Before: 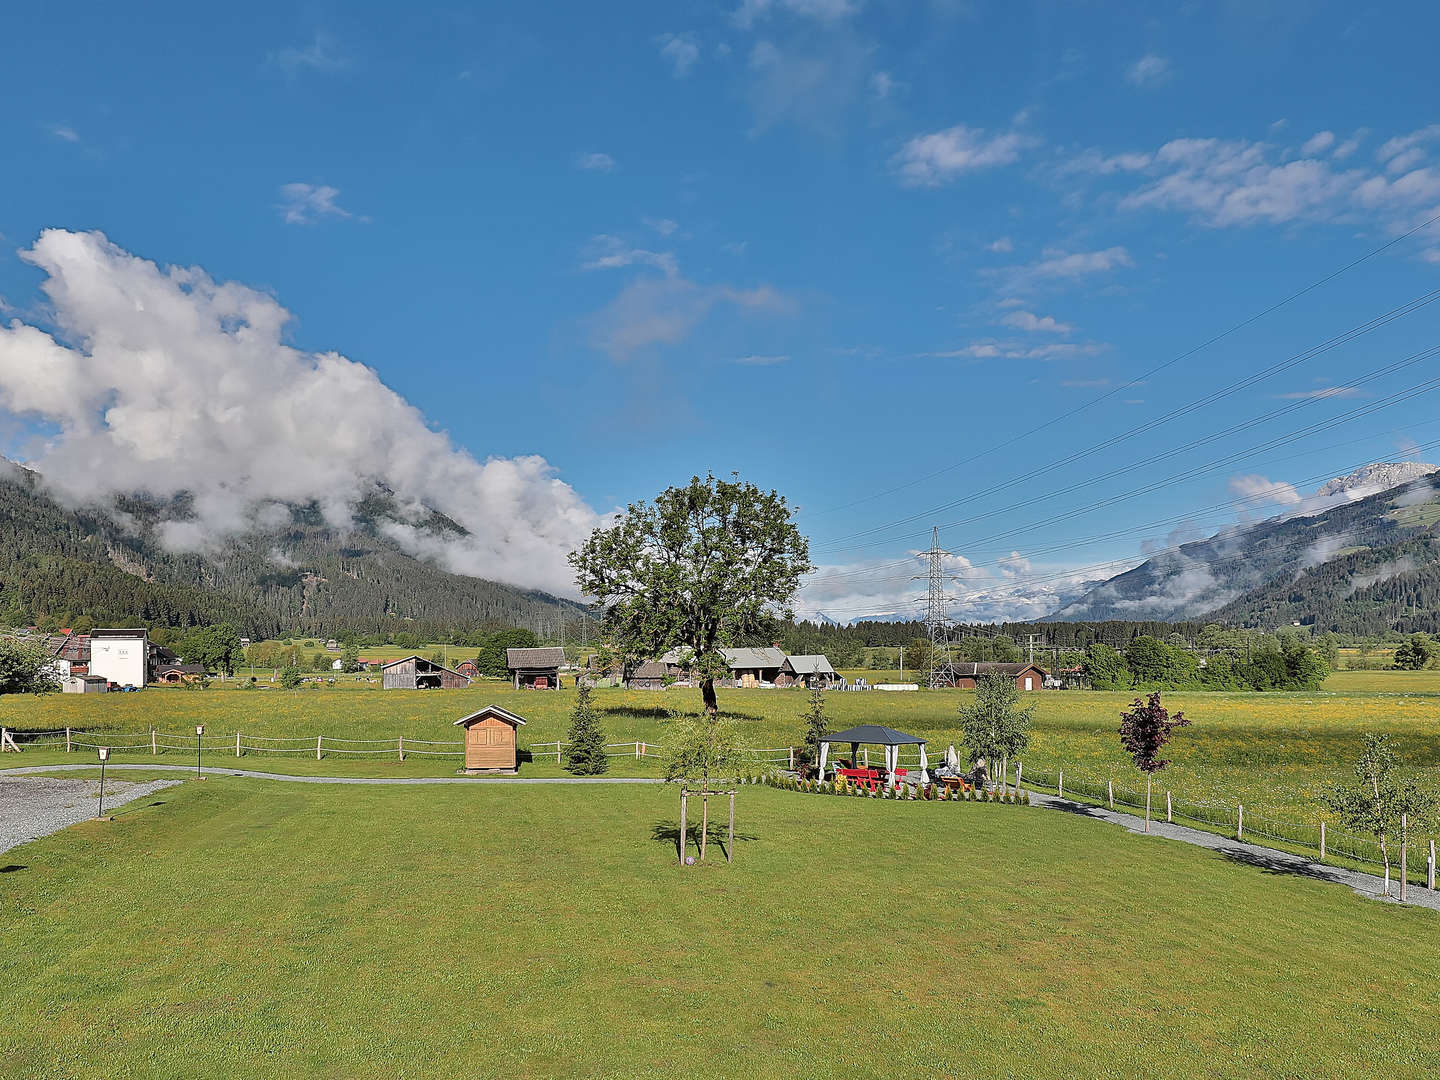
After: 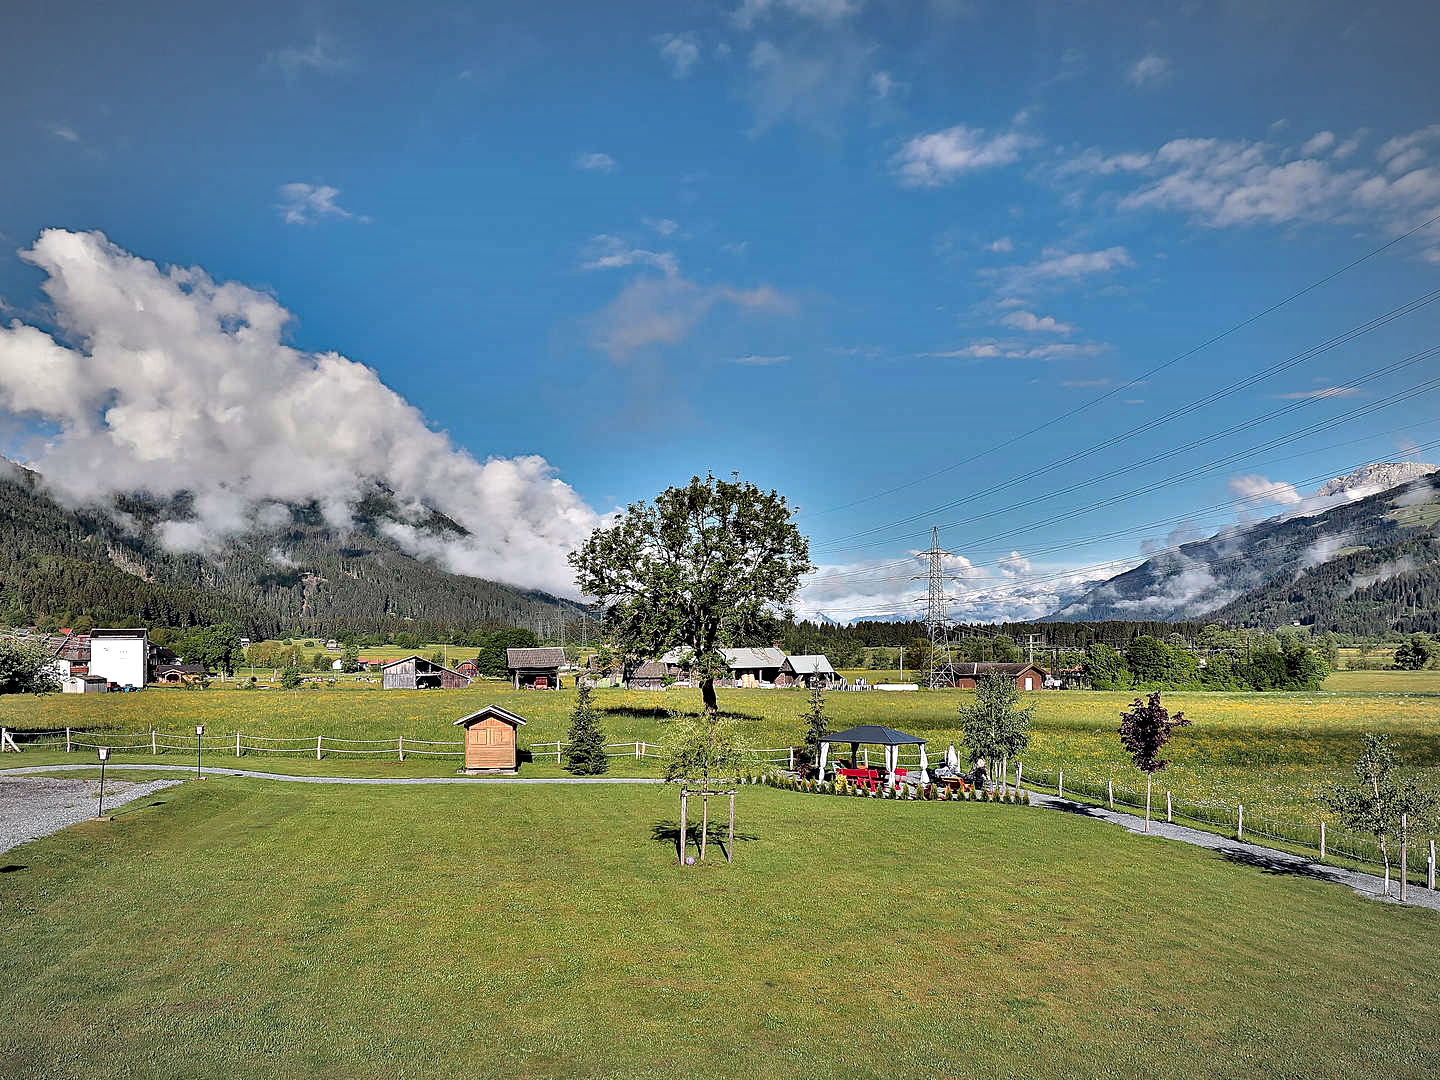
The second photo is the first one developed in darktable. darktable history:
vignetting: fall-off radius 70.24%, automatic ratio true
shadows and highlights: shadows 39.52, highlights -55.54, low approximation 0.01, soften with gaussian
contrast equalizer: octaves 7, y [[0.6 ×6], [0.55 ×6], [0 ×6], [0 ×6], [0 ×6]]
